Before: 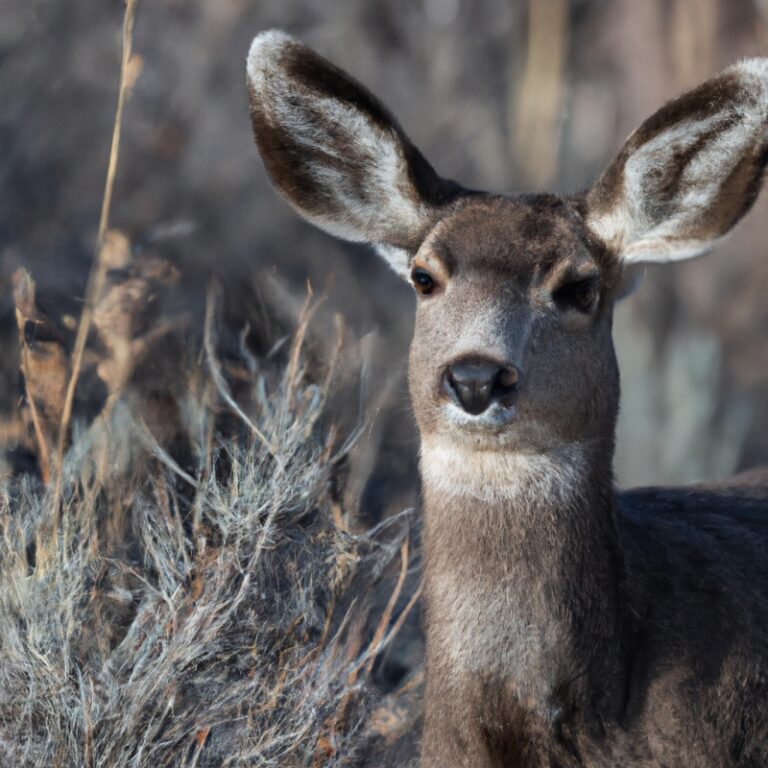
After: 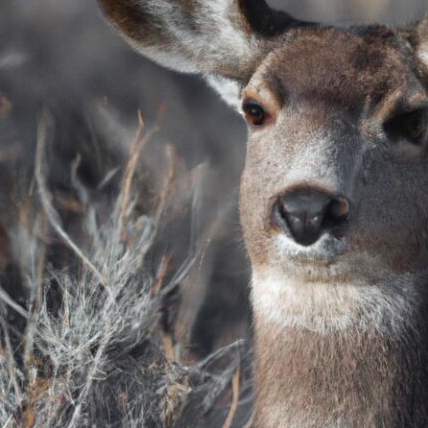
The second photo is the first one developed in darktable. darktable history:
color zones: curves: ch0 [(0, 0.48) (0.209, 0.398) (0.305, 0.332) (0.429, 0.493) (0.571, 0.5) (0.714, 0.5) (0.857, 0.5) (1, 0.48)]; ch1 [(0, 0.736) (0.143, 0.625) (0.225, 0.371) (0.429, 0.256) (0.571, 0.241) (0.714, 0.213) (0.857, 0.48) (1, 0.736)]; ch2 [(0, 0.448) (0.143, 0.498) (0.286, 0.5) (0.429, 0.5) (0.571, 0.5) (0.714, 0.5) (0.857, 0.5) (1, 0.448)]
contrast equalizer: y [[0.439, 0.44, 0.442, 0.457, 0.493, 0.498], [0.5 ×6], [0.5 ×6], [0 ×6], [0 ×6]], mix 0.59
exposure: black level correction 0, exposure 0.2 EV, compensate exposure bias true, compensate highlight preservation false
crop and rotate: left 22.13%, top 22.054%, right 22.026%, bottom 22.102%
